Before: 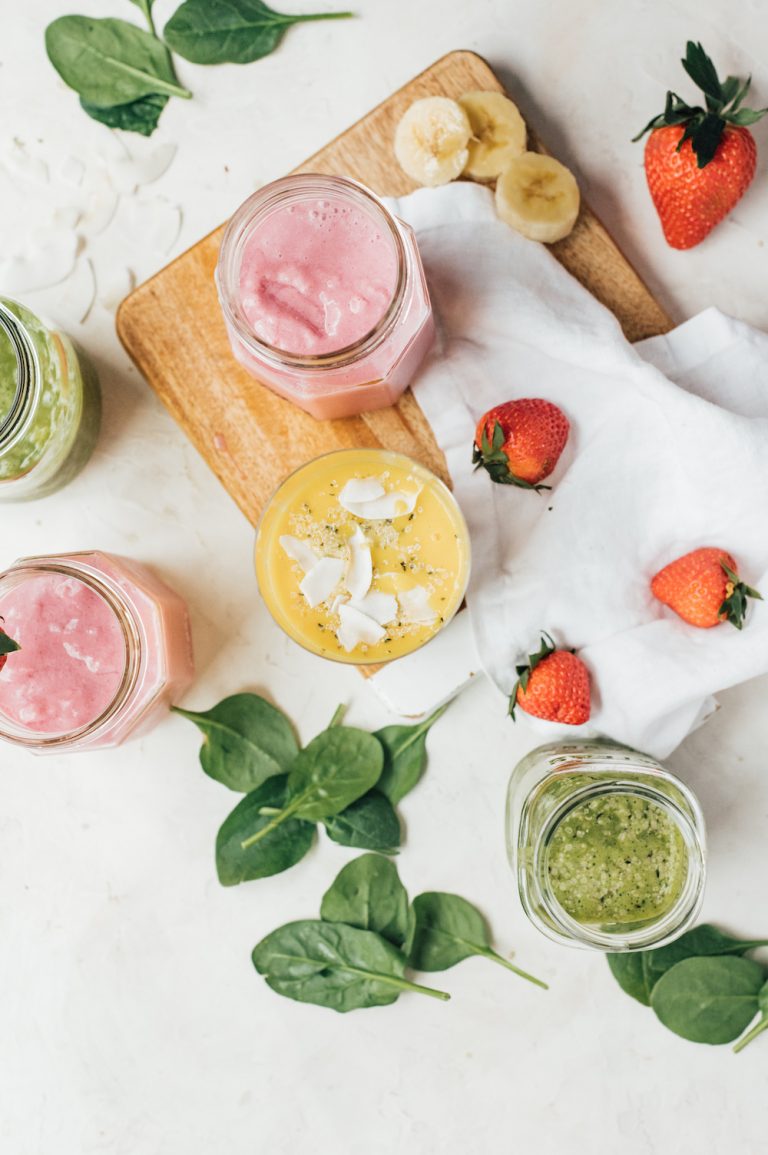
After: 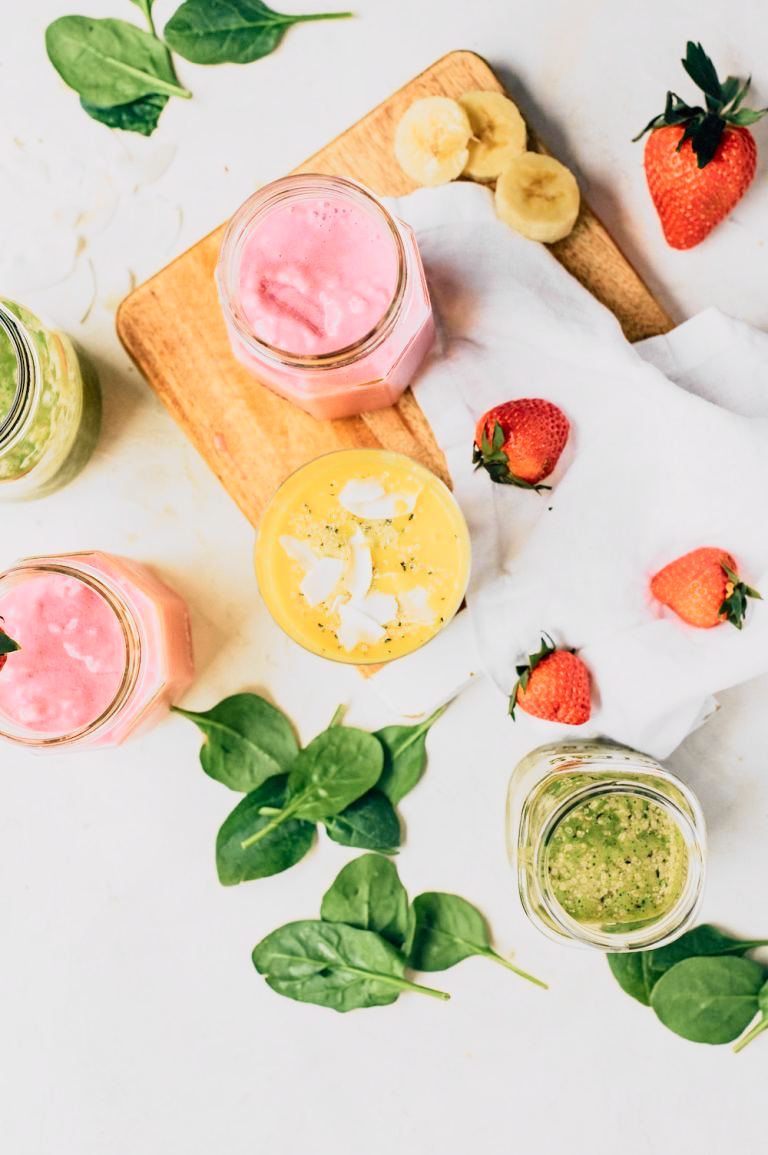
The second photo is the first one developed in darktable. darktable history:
tone curve: curves: ch0 [(0, 0) (0.078, 0.029) (0.265, 0.241) (0.507, 0.56) (0.744, 0.826) (1, 0.948)]; ch1 [(0, 0) (0.346, 0.307) (0.418, 0.383) (0.46, 0.439) (0.482, 0.493) (0.502, 0.5) (0.517, 0.506) (0.55, 0.557) (0.601, 0.637) (0.666, 0.7) (1, 1)]; ch2 [(0, 0) (0.346, 0.34) (0.431, 0.45) (0.485, 0.494) (0.5, 0.498) (0.508, 0.499) (0.532, 0.546) (0.579, 0.628) (0.625, 0.668) (1, 1)], color space Lab, independent channels, preserve colors none
color balance rgb: shadows lift › chroma 1.41%, shadows lift › hue 260°, power › chroma 0.5%, power › hue 260°, highlights gain › chroma 1%, highlights gain › hue 27°, saturation formula JzAzBz (2021)
